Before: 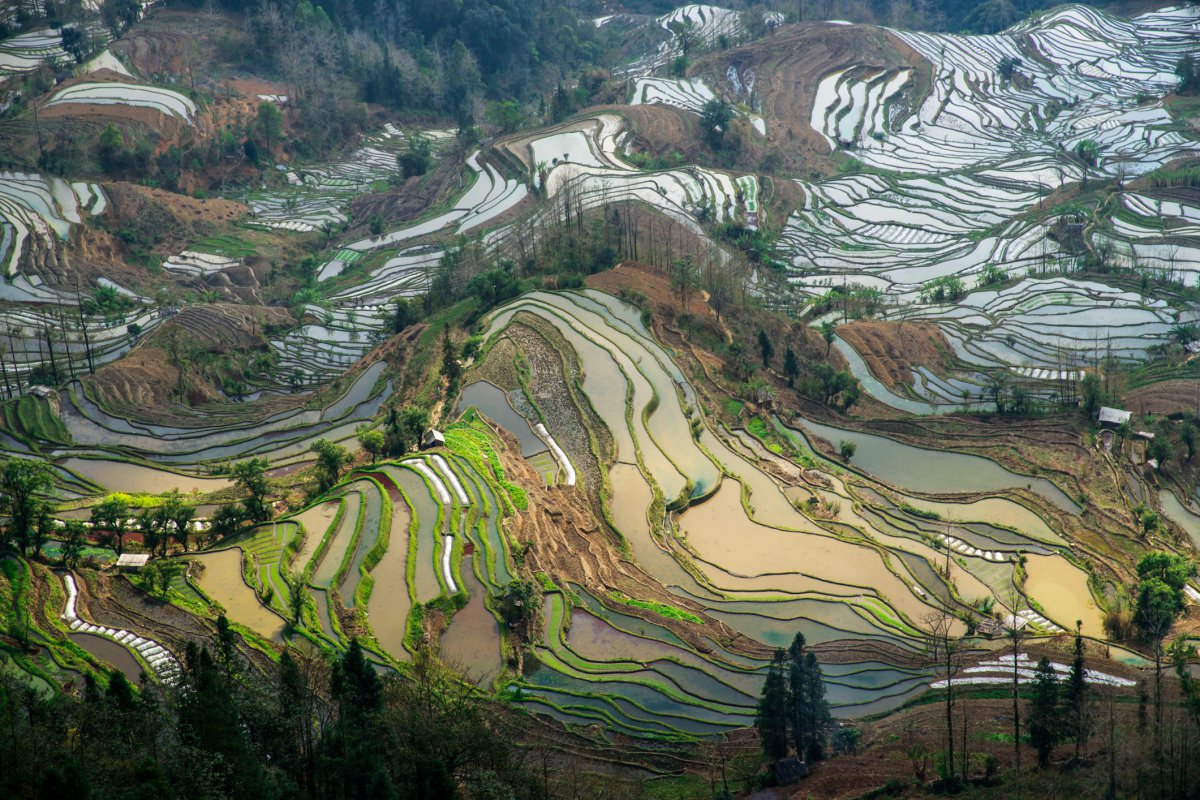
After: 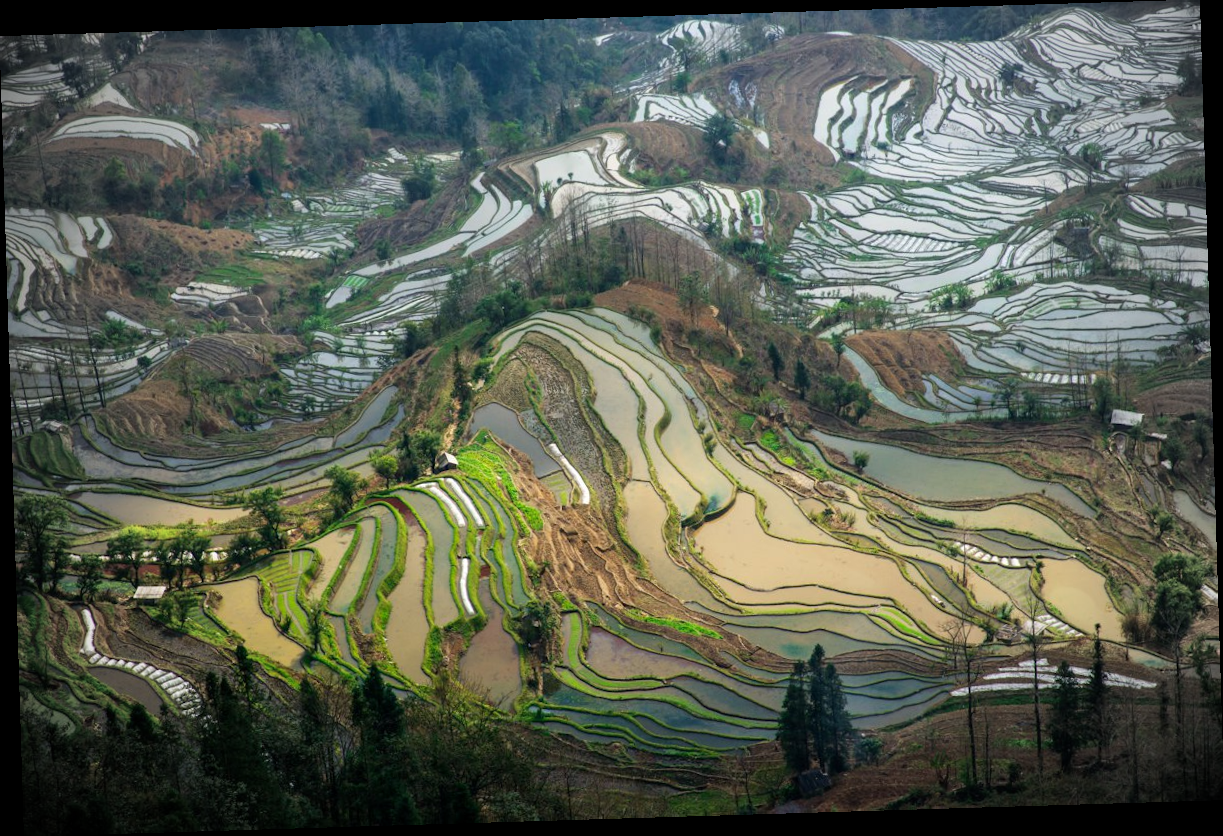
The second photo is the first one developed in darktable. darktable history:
vignetting: fall-off start 67.15%, brightness -0.442, saturation -0.691, width/height ratio 1.011, unbound false
rotate and perspective: rotation -1.75°, automatic cropping off
